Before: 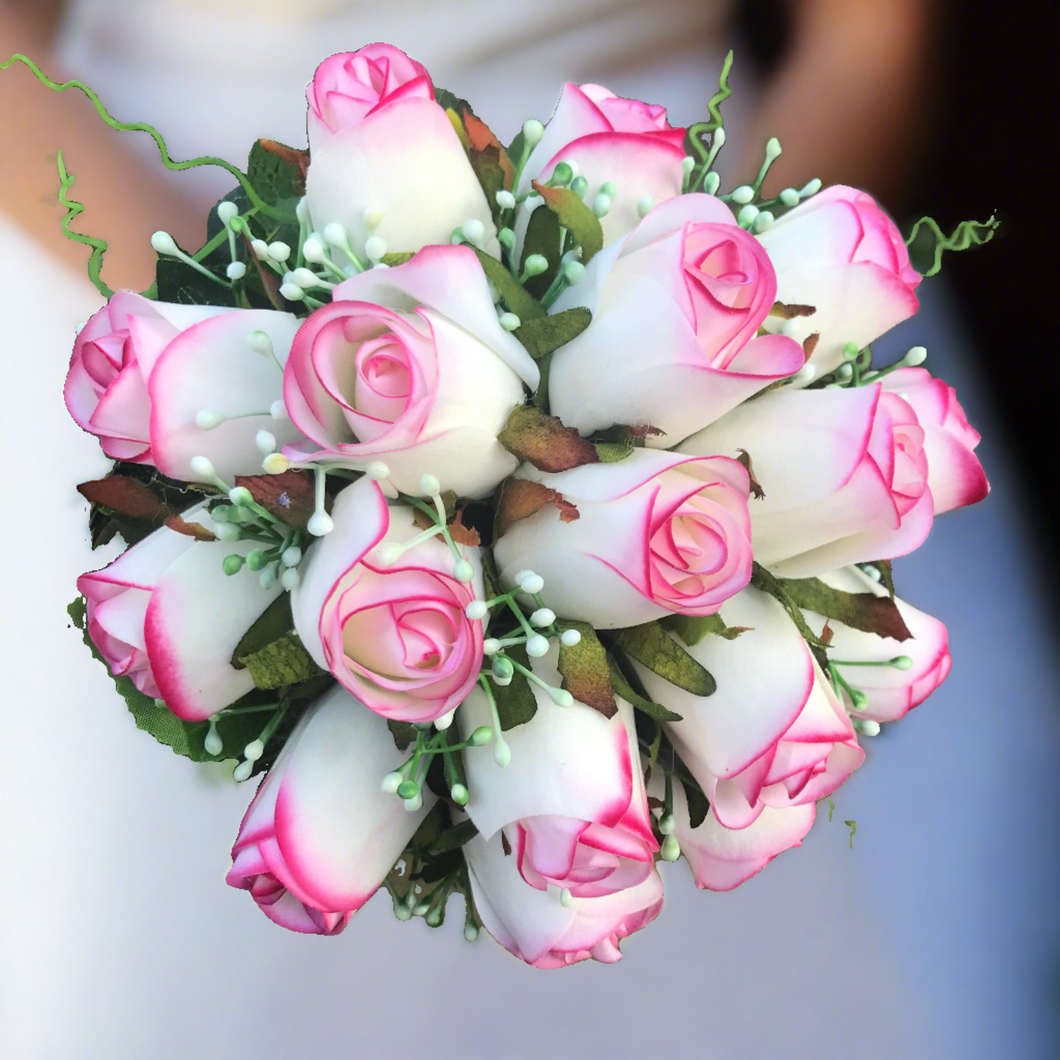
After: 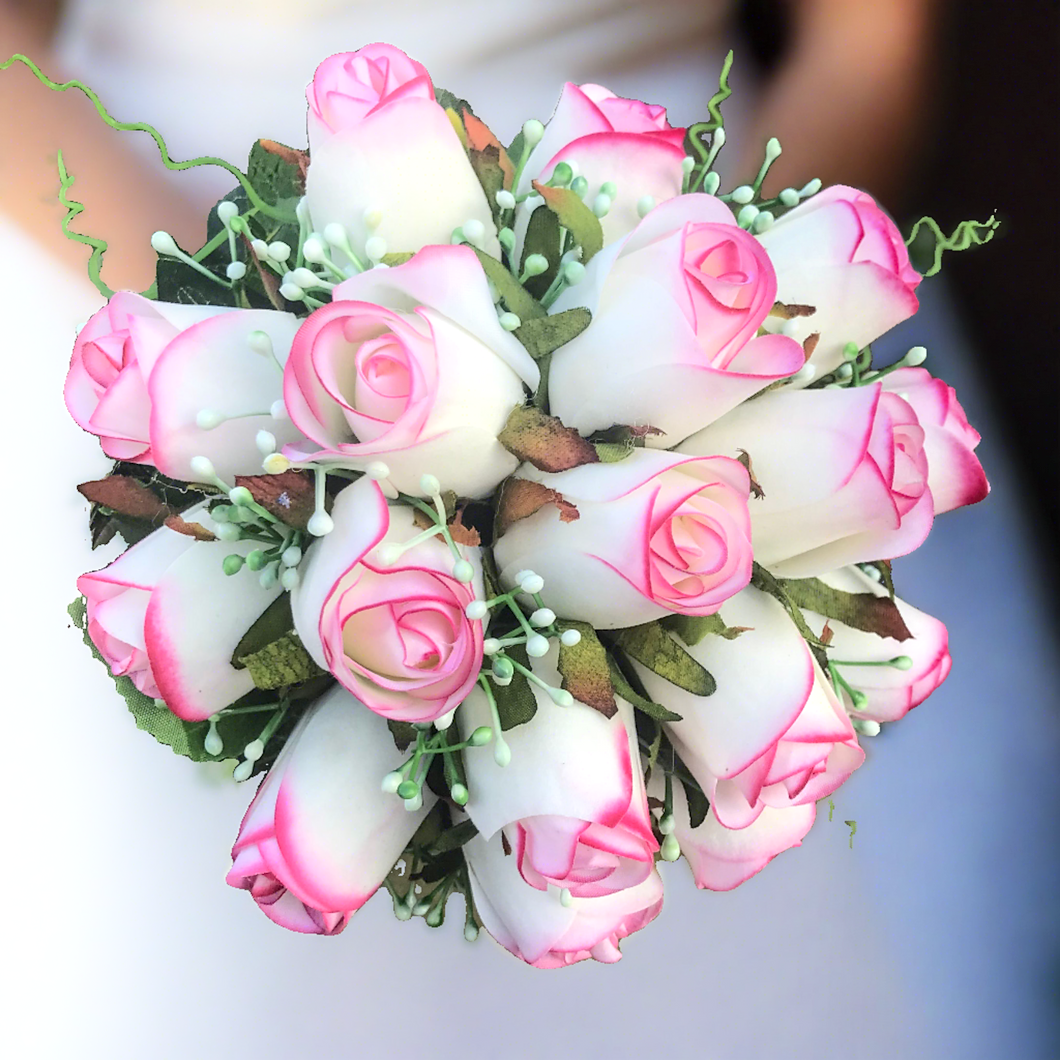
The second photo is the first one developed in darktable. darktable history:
sharpen: radius 1.516, amount 0.373, threshold 1.266
local contrast: on, module defaults
shadows and highlights: highlights 71.18, soften with gaussian
